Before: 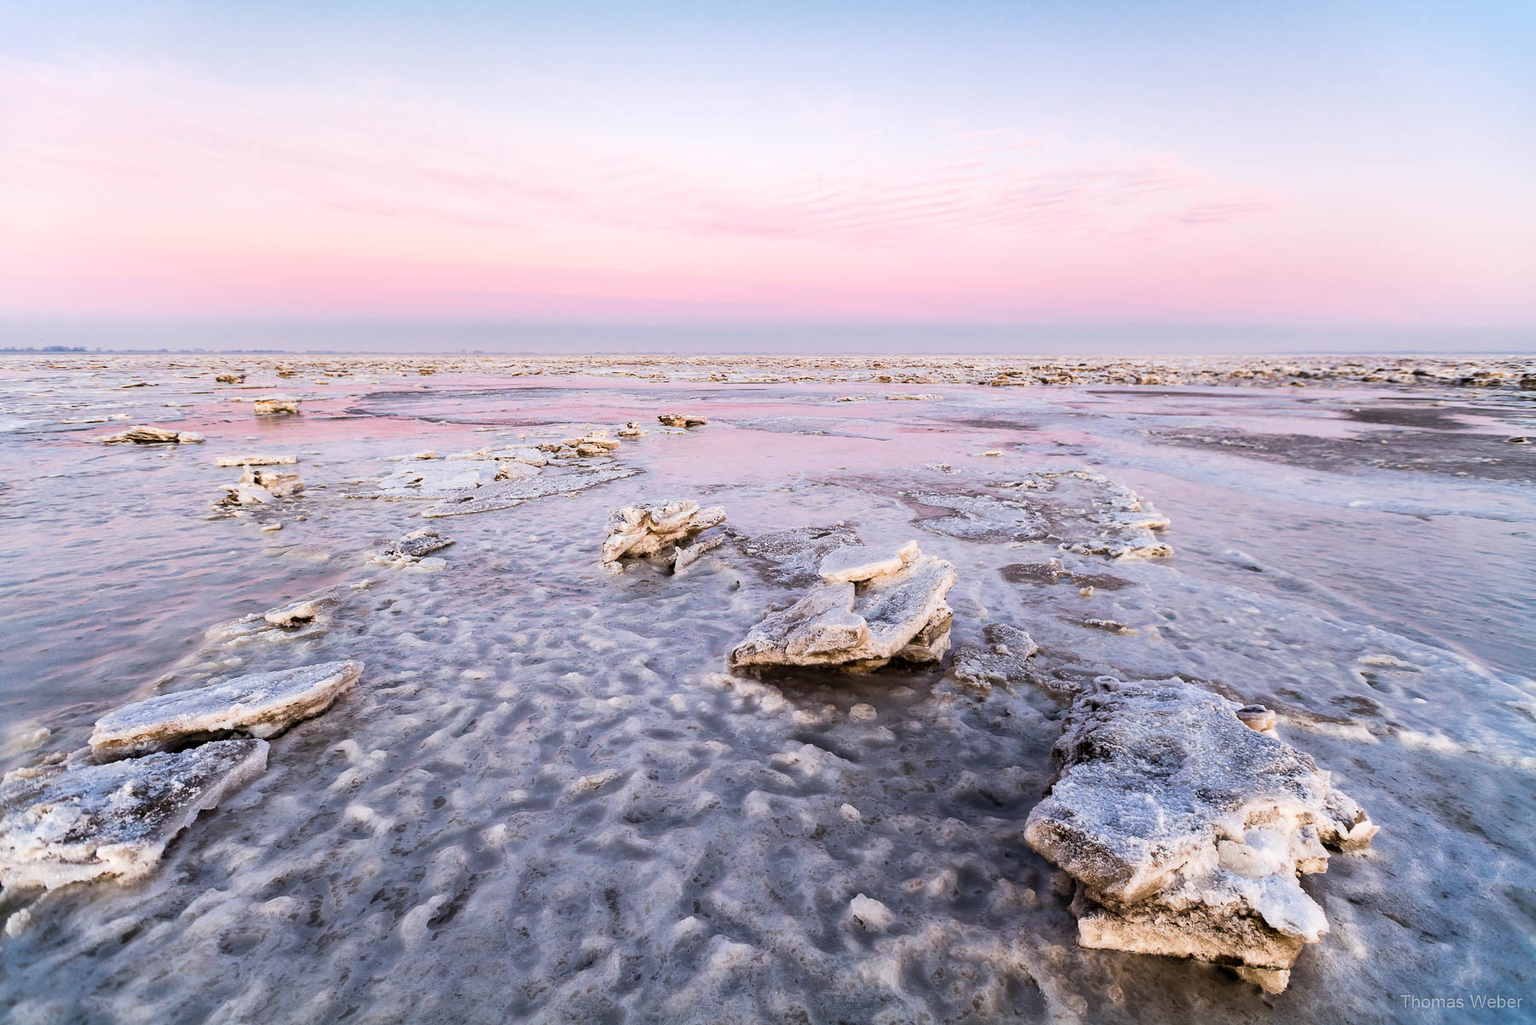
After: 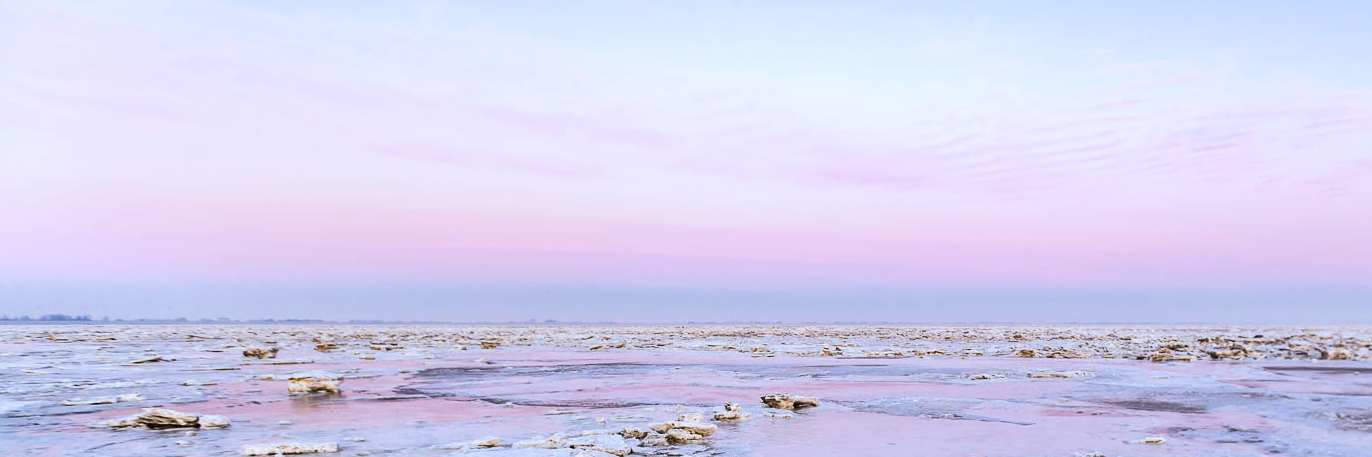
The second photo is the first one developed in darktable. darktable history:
crop: left 0.579%, top 7.627%, right 23.167%, bottom 54.275%
white balance: red 0.924, blue 1.095
